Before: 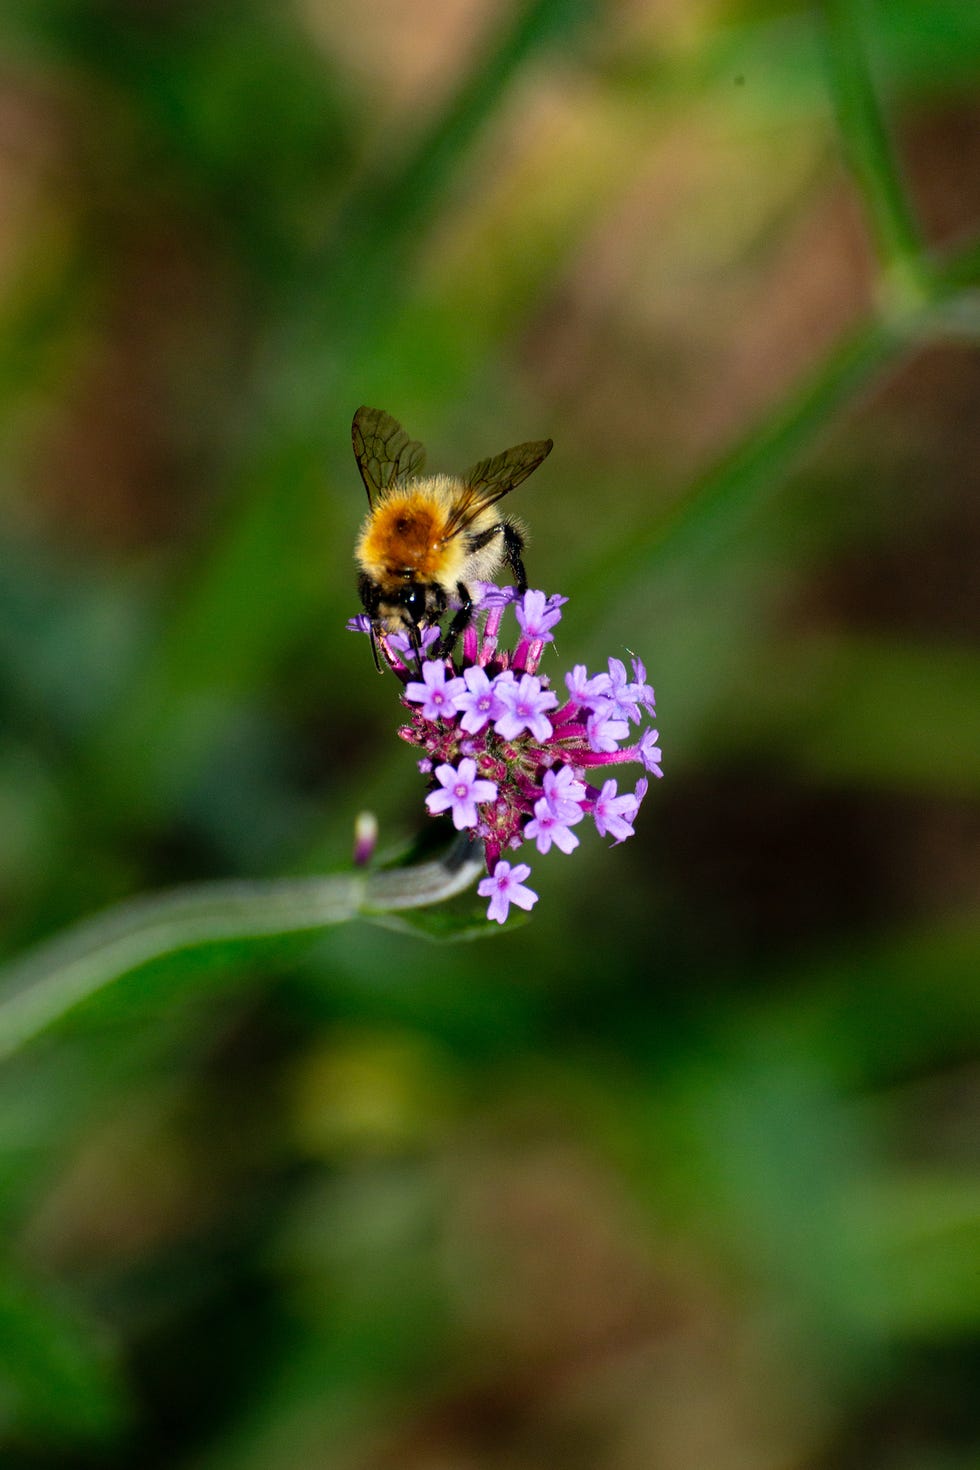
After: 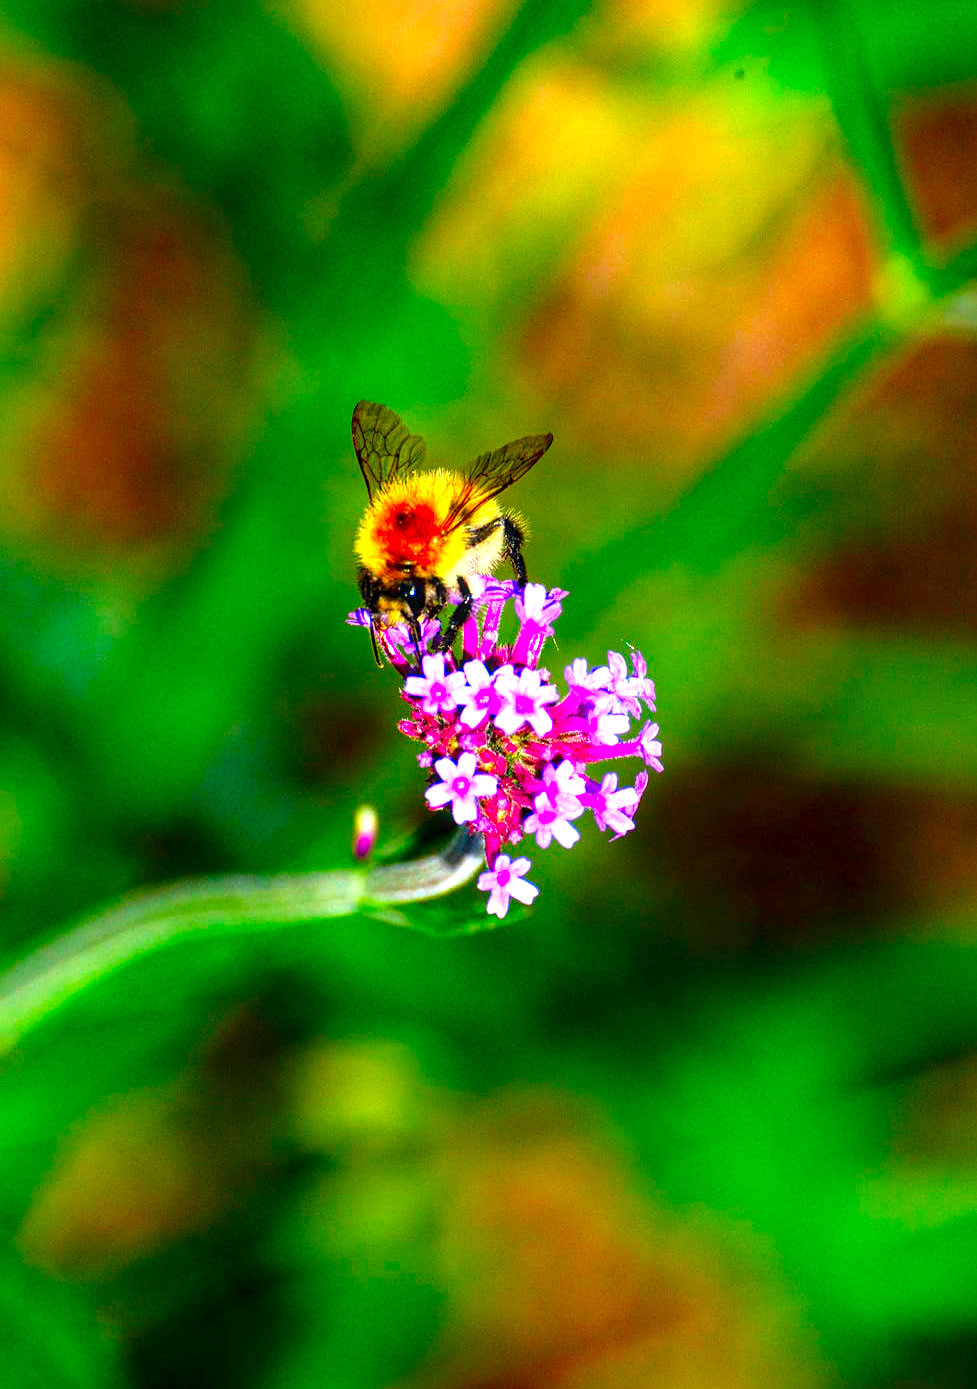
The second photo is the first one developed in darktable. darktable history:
crop: top 0.433%, right 0.262%, bottom 5.063%
local contrast: detail 130%
sharpen: amount 0.204
color correction: highlights b* 0.035, saturation 2.19
exposure: exposure 1.16 EV, compensate highlight preservation false
